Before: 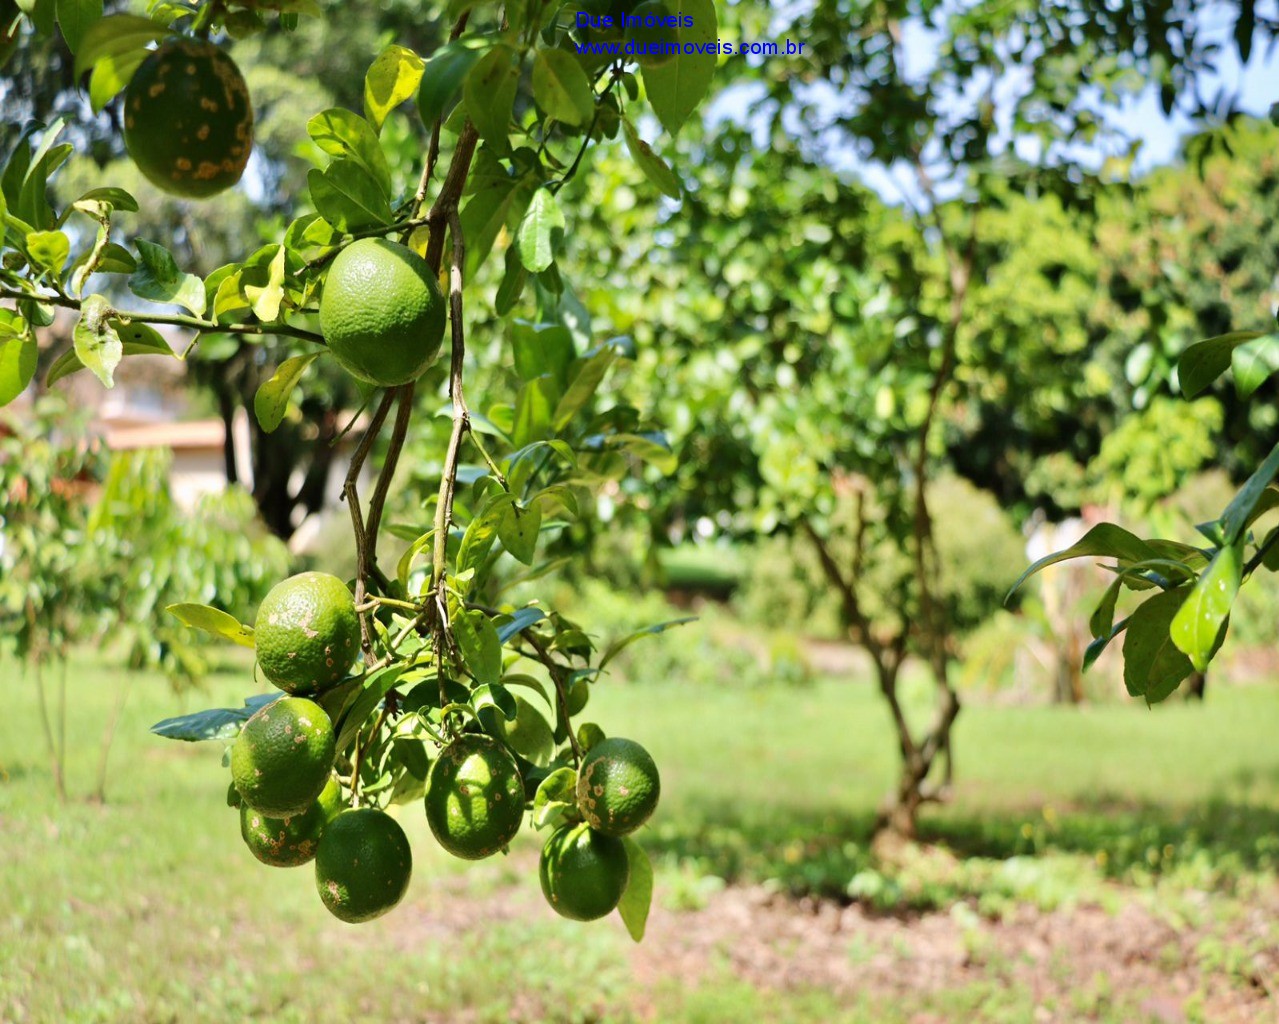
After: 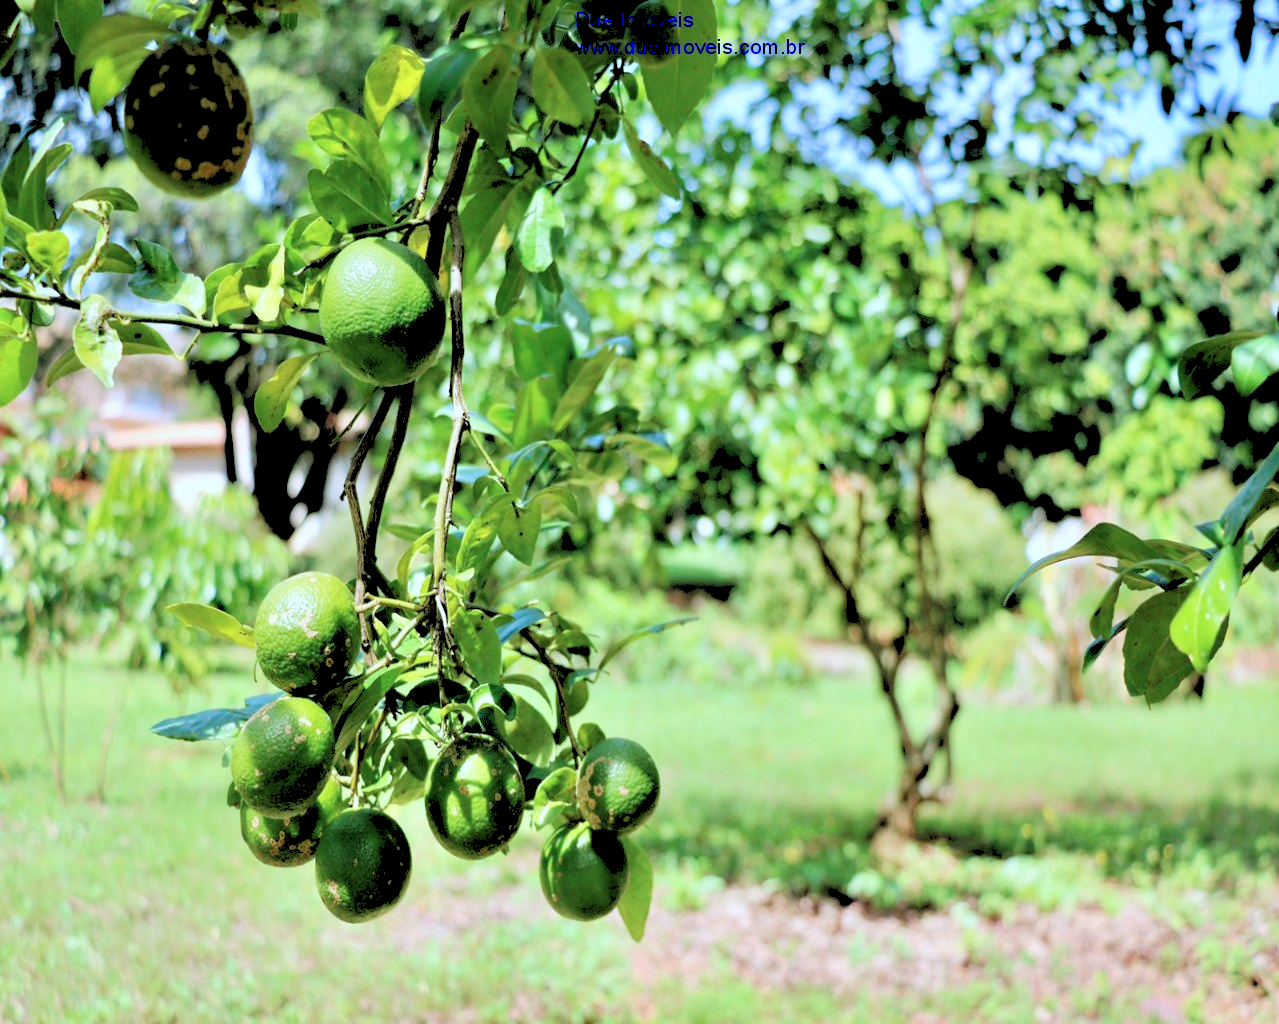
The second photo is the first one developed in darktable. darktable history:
color calibration: x 0.38, y 0.39, temperature 4086.04 K
rgb levels: levels [[0.027, 0.429, 0.996], [0, 0.5, 1], [0, 0.5, 1]]
